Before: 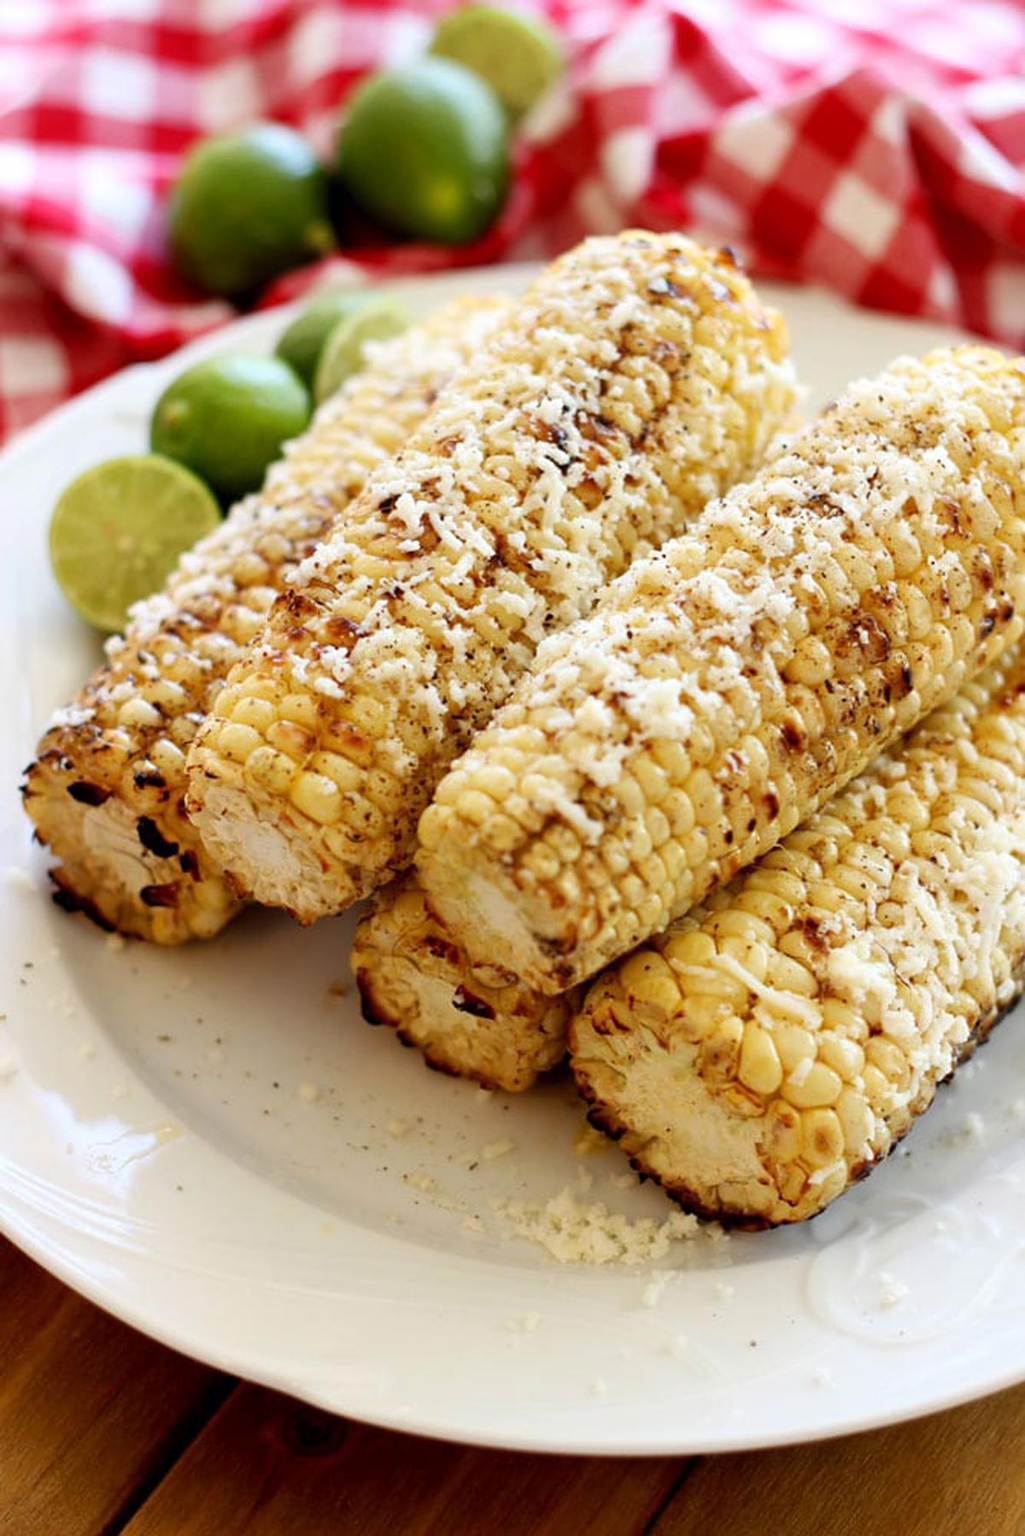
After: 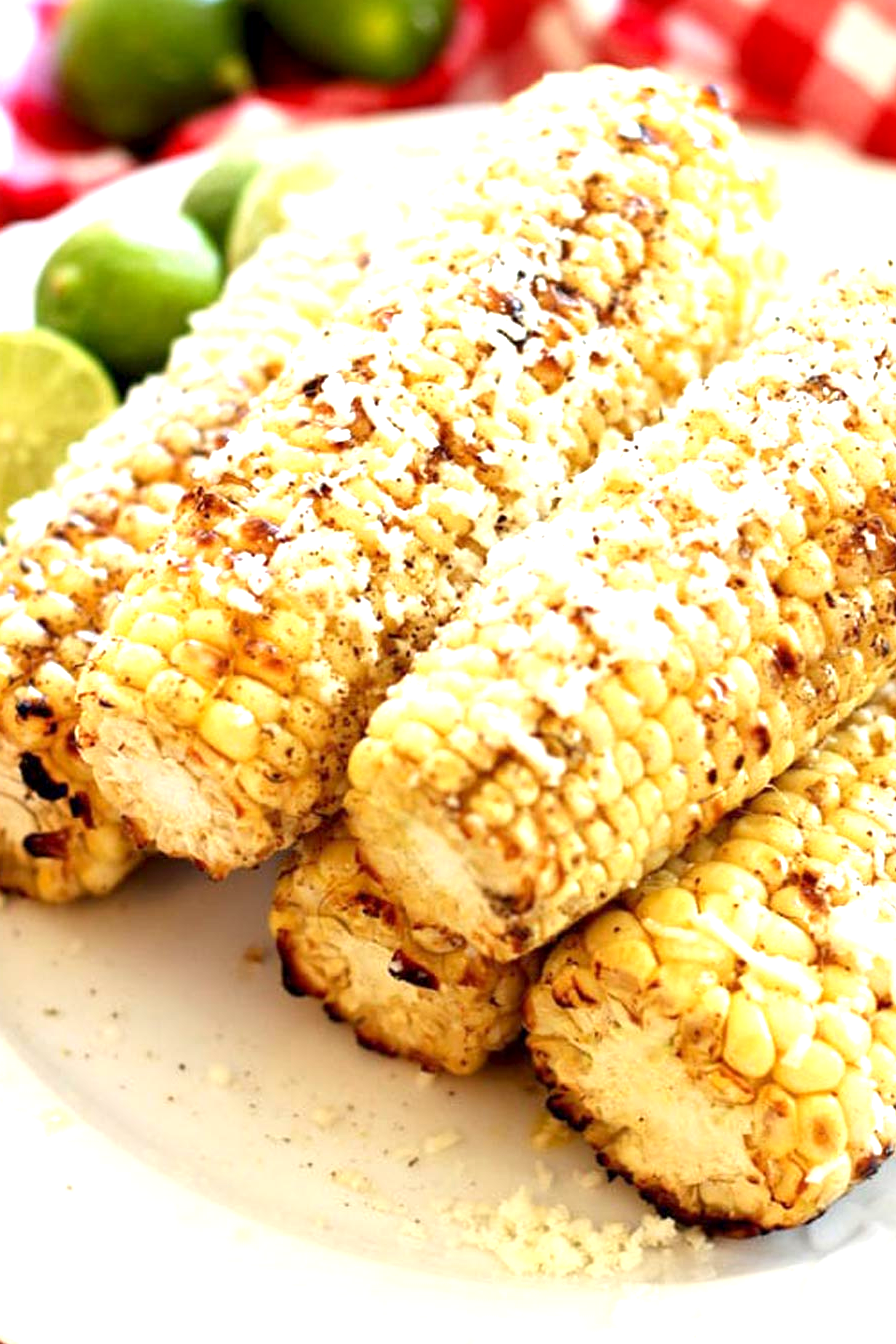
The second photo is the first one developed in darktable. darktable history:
exposure: black level correction 0.001, exposure 1.05 EV, compensate exposure bias true, compensate highlight preservation false
crop and rotate: left 11.831%, top 11.346%, right 13.429%, bottom 13.899%
